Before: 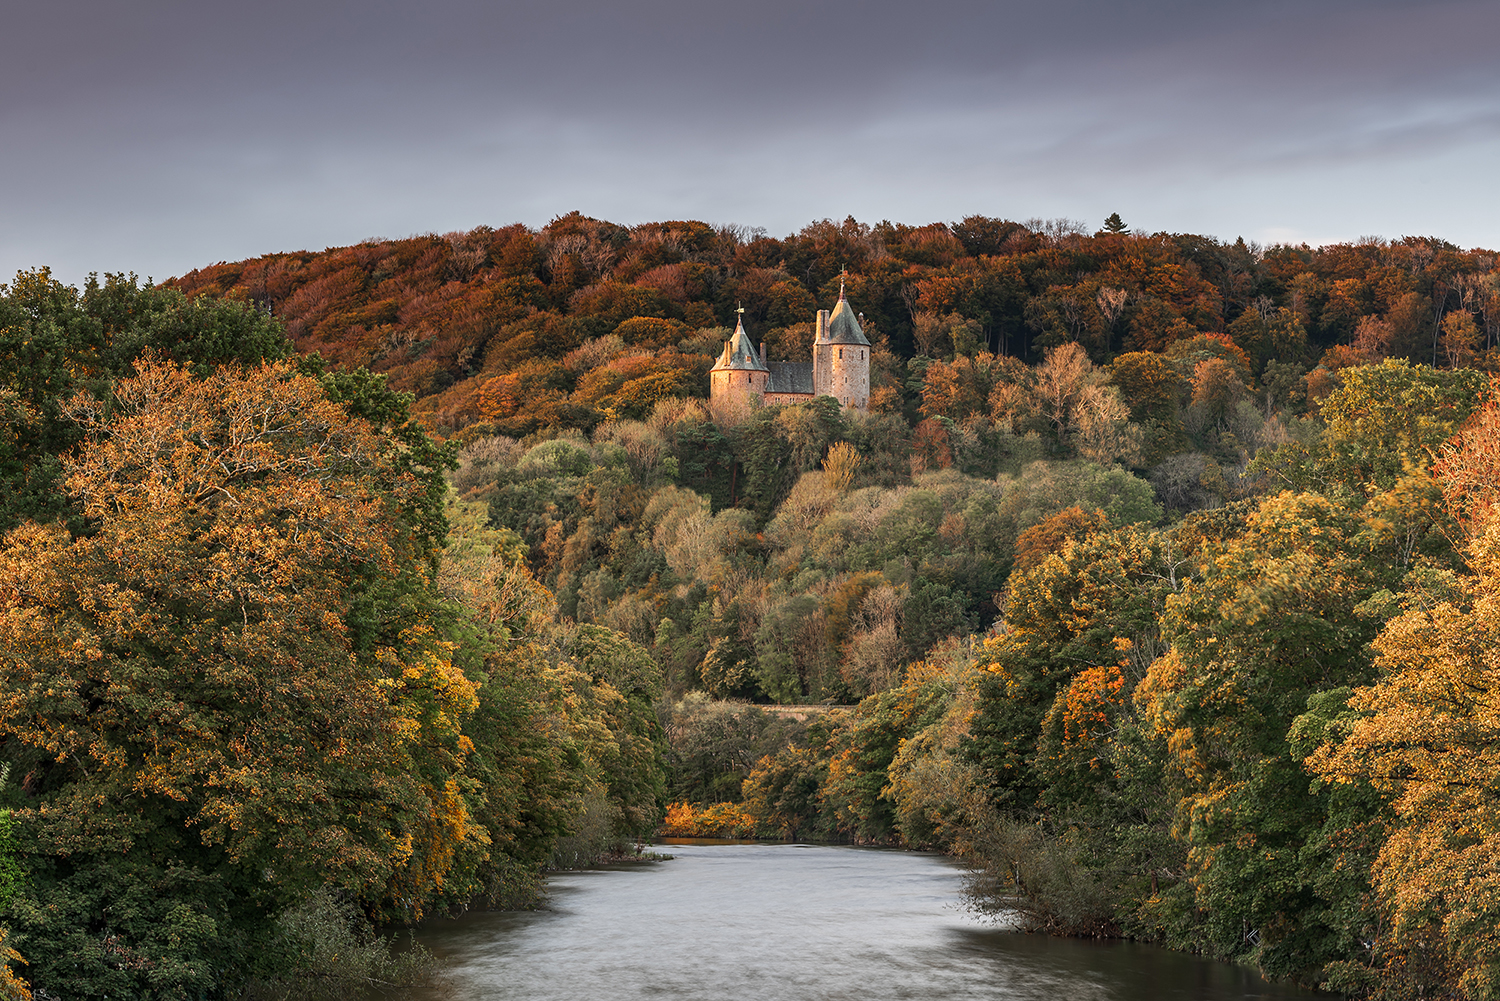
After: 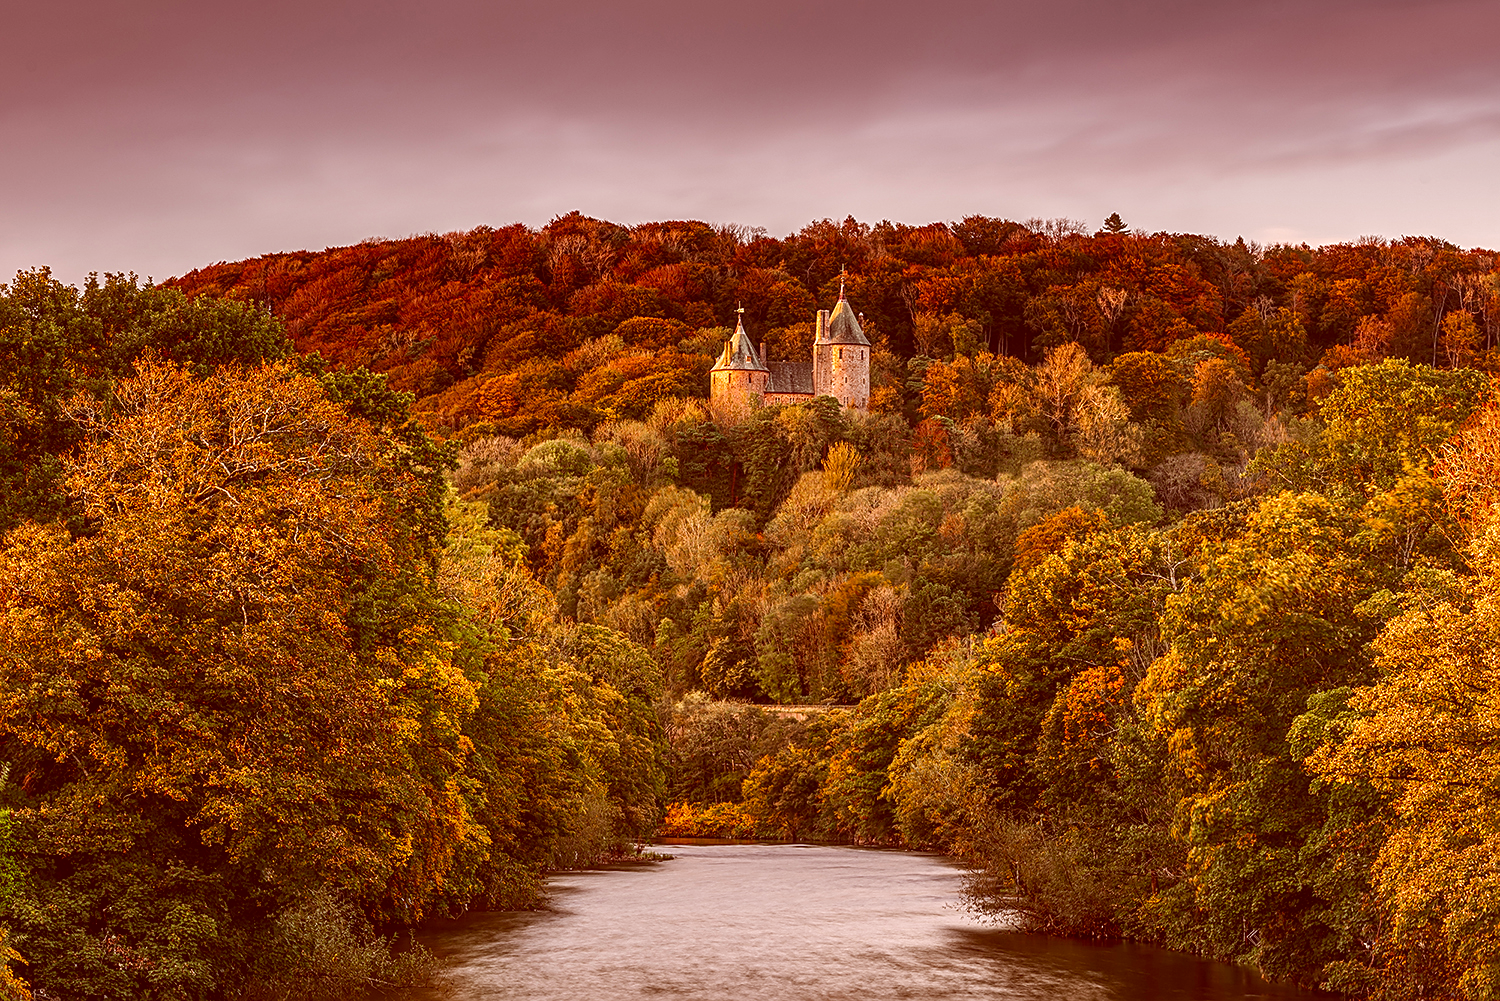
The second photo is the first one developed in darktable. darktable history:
sharpen: on, module defaults
color correction: highlights a* 9.55, highlights b* 8.75, shadows a* 39.45, shadows b* 39.72, saturation 0.79
color balance rgb: global offset › luminance 0.481%, global offset › hue 171.29°, perceptual saturation grading › global saturation 36.736%, perceptual saturation grading › shadows 35.985%, global vibrance 20%
local contrast: detail 130%
